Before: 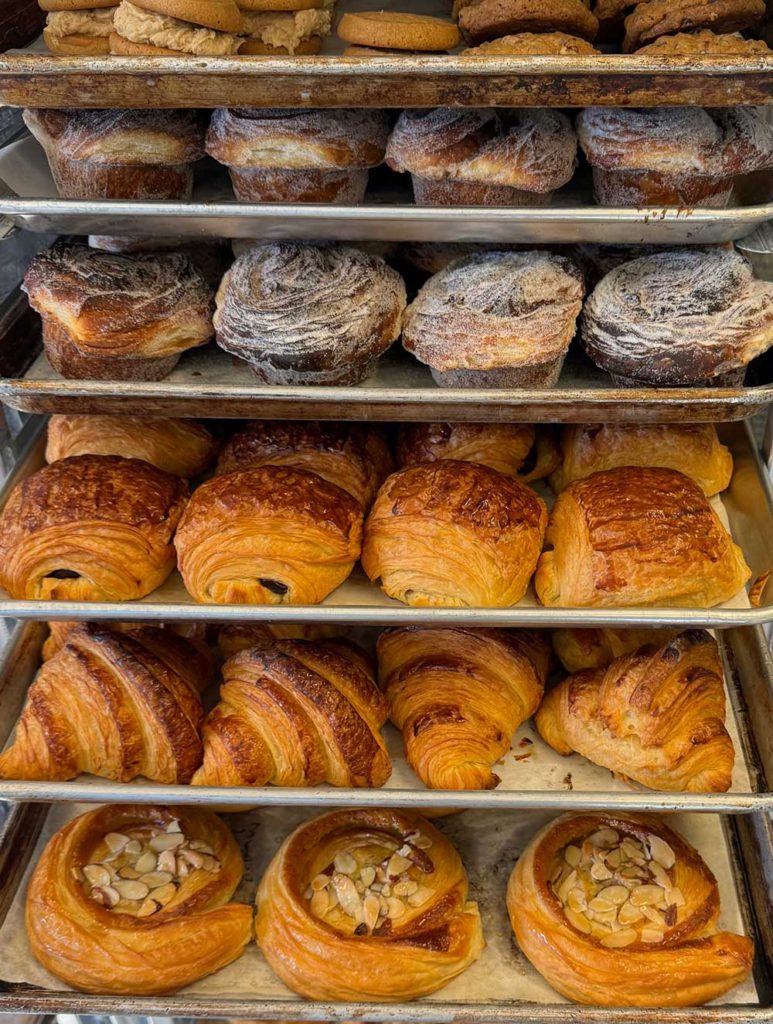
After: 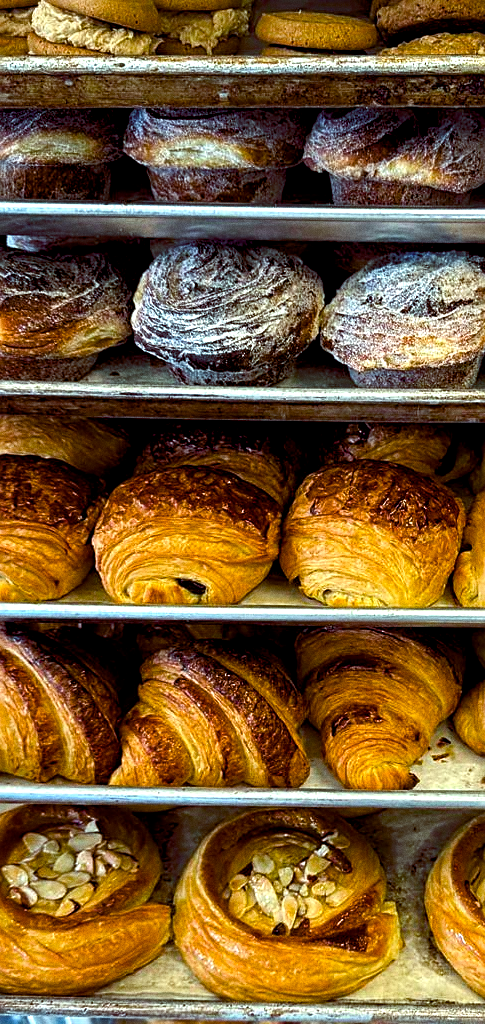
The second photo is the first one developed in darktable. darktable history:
sharpen: on, module defaults
color balance rgb: shadows lift › luminance -7.7%, shadows lift › chroma 2.13%, shadows lift › hue 200.79°, power › luminance -7.77%, power › chroma 2.27%, power › hue 220.69°, highlights gain › luminance 15.15%, highlights gain › chroma 4%, highlights gain › hue 209.35°, global offset › luminance -0.21%, global offset › chroma 0.27%, perceptual saturation grading › global saturation 24.42%, perceptual saturation grading › highlights -24.42%, perceptual saturation grading › mid-tones 24.42%, perceptual saturation grading › shadows 40%, perceptual brilliance grading › global brilliance -5%, perceptual brilliance grading › highlights 24.42%, perceptual brilliance grading › mid-tones 7%, perceptual brilliance grading › shadows -5%
crop: left 10.644%, right 26.528%
color balance: gamma [0.9, 0.988, 0.975, 1.025], gain [1.05, 1, 1, 1]
grain: on, module defaults
